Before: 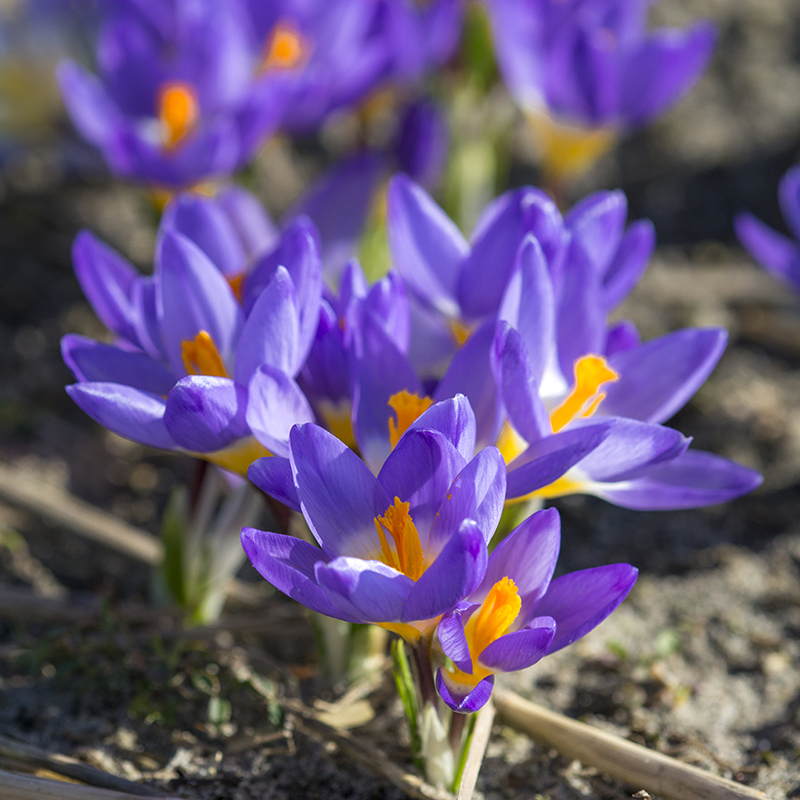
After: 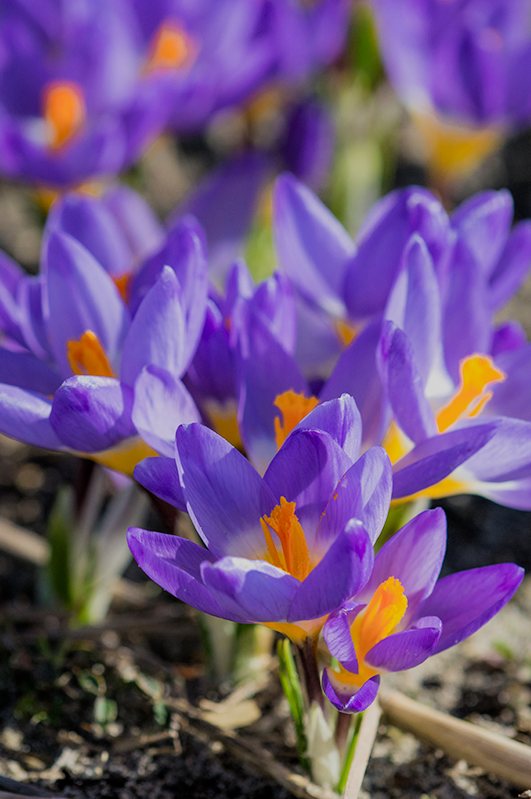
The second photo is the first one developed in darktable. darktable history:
crop and rotate: left 14.32%, right 19.205%
filmic rgb: black relative exposure -6.7 EV, white relative exposure 4.56 EV, hardness 3.26
